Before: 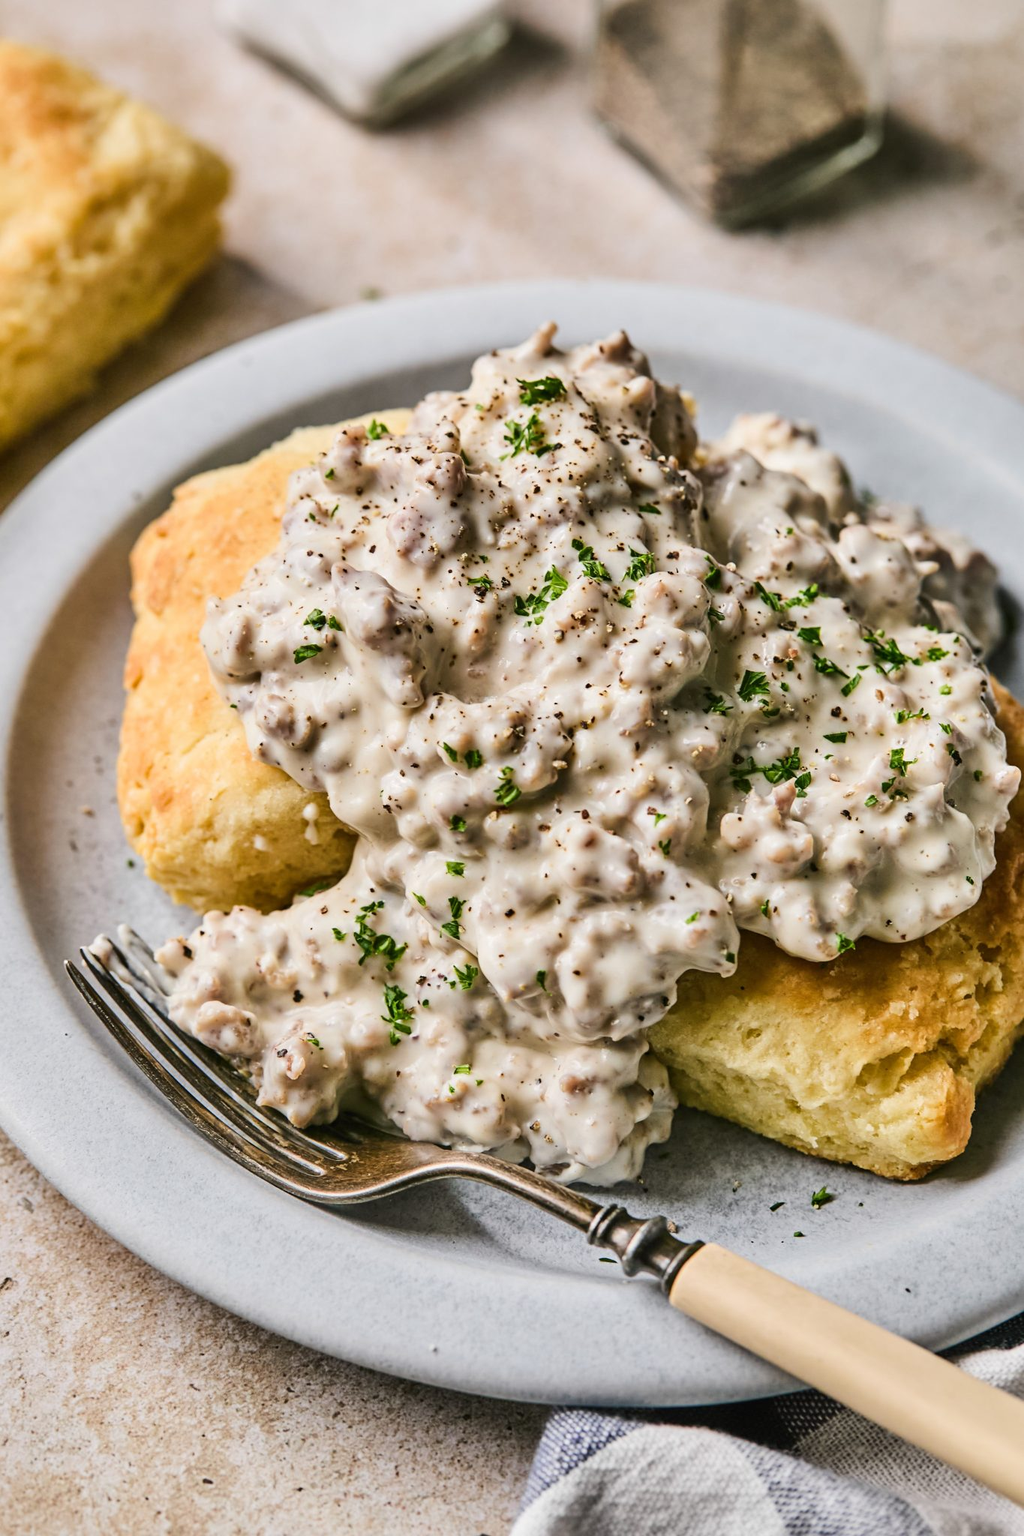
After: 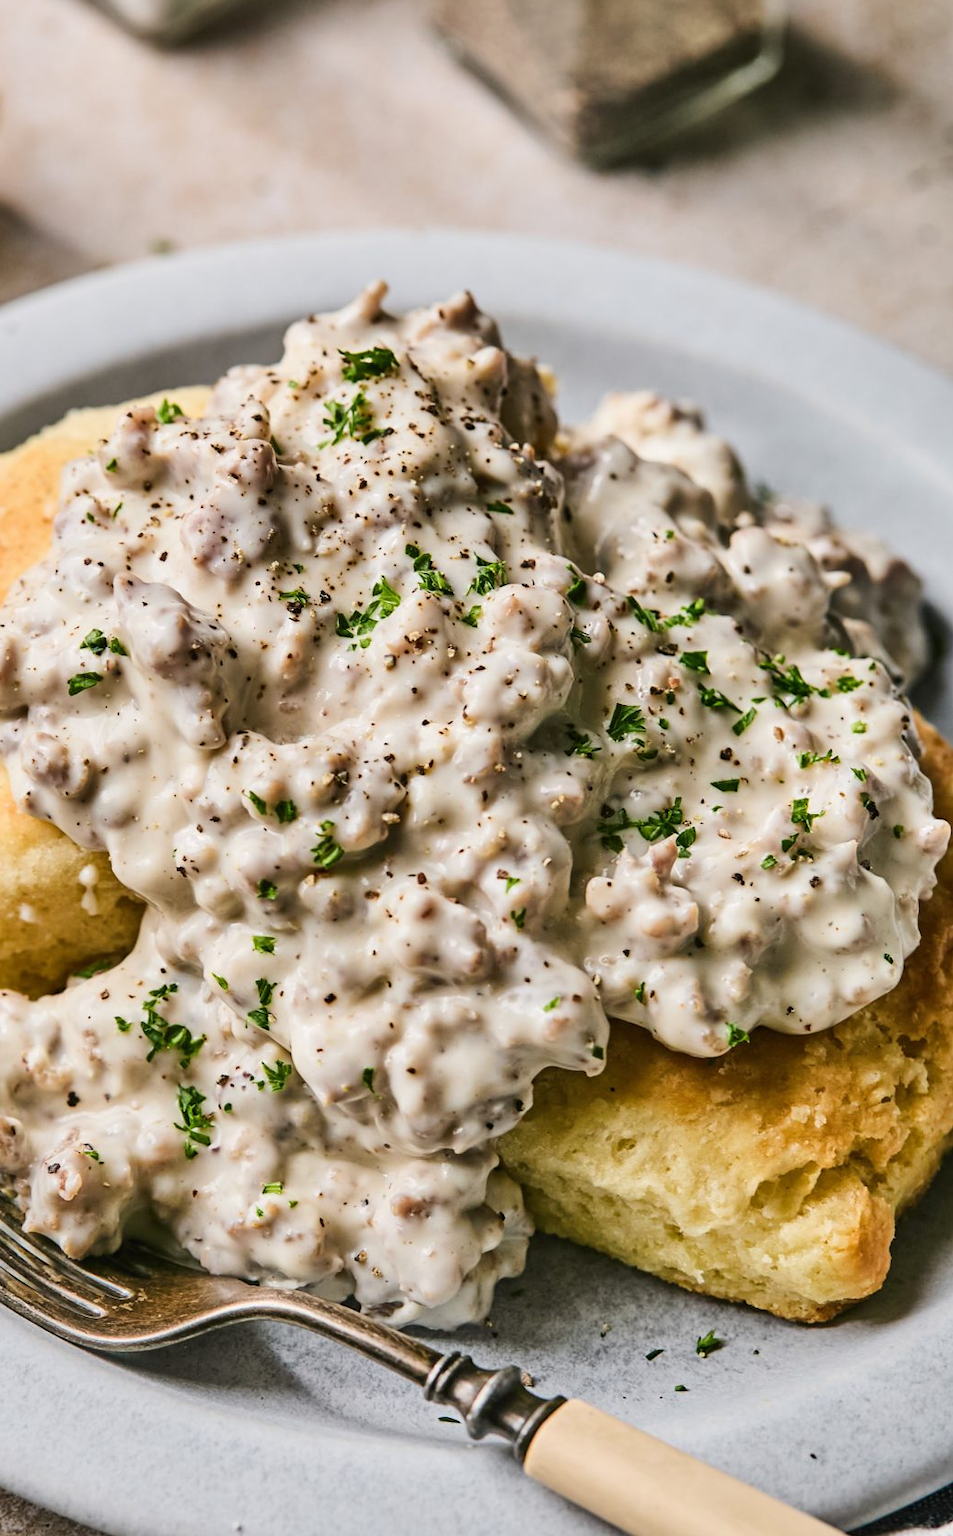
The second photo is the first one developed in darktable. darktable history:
crop: left 23.279%, top 5.925%, bottom 11.7%
